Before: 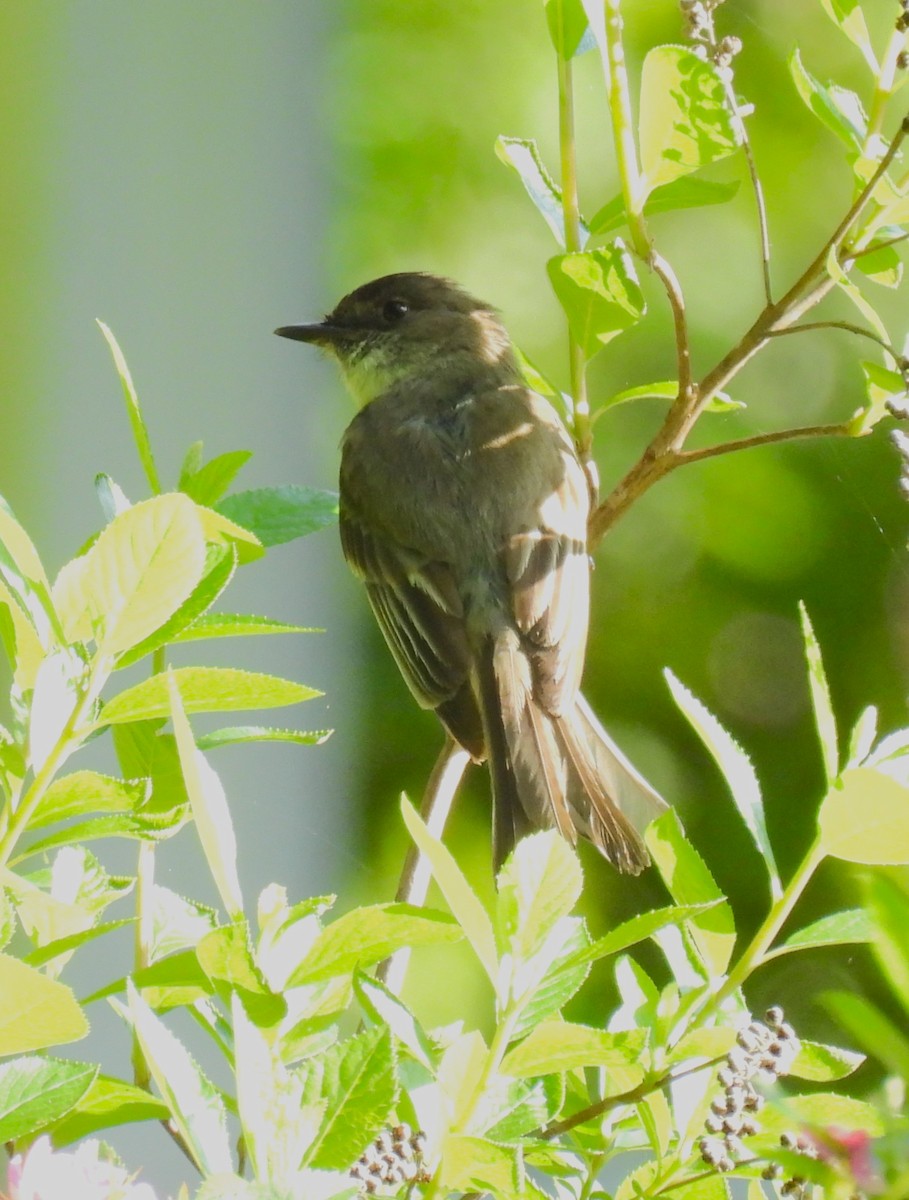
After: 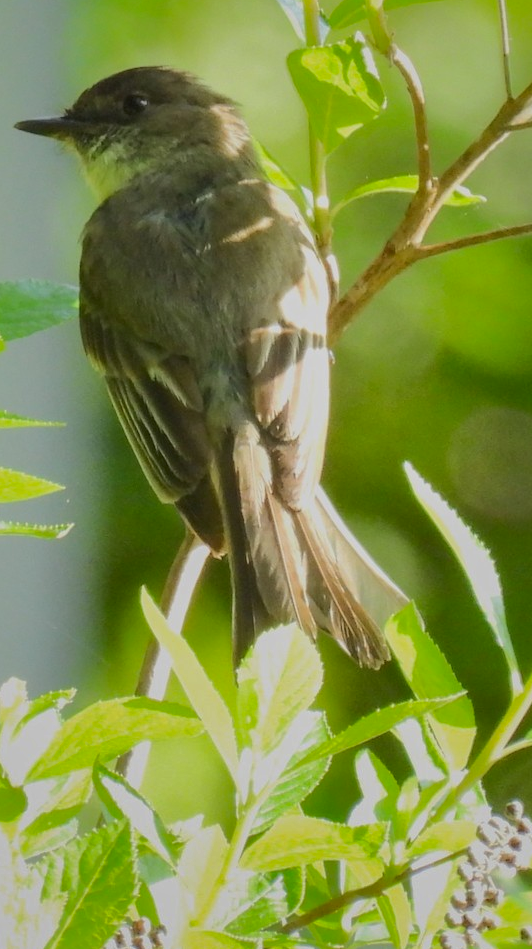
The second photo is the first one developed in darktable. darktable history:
crop and rotate: left 28.706%, top 17.216%, right 12.754%, bottom 3.675%
local contrast: on, module defaults
shadows and highlights: shadows 39.81, highlights -59.79
